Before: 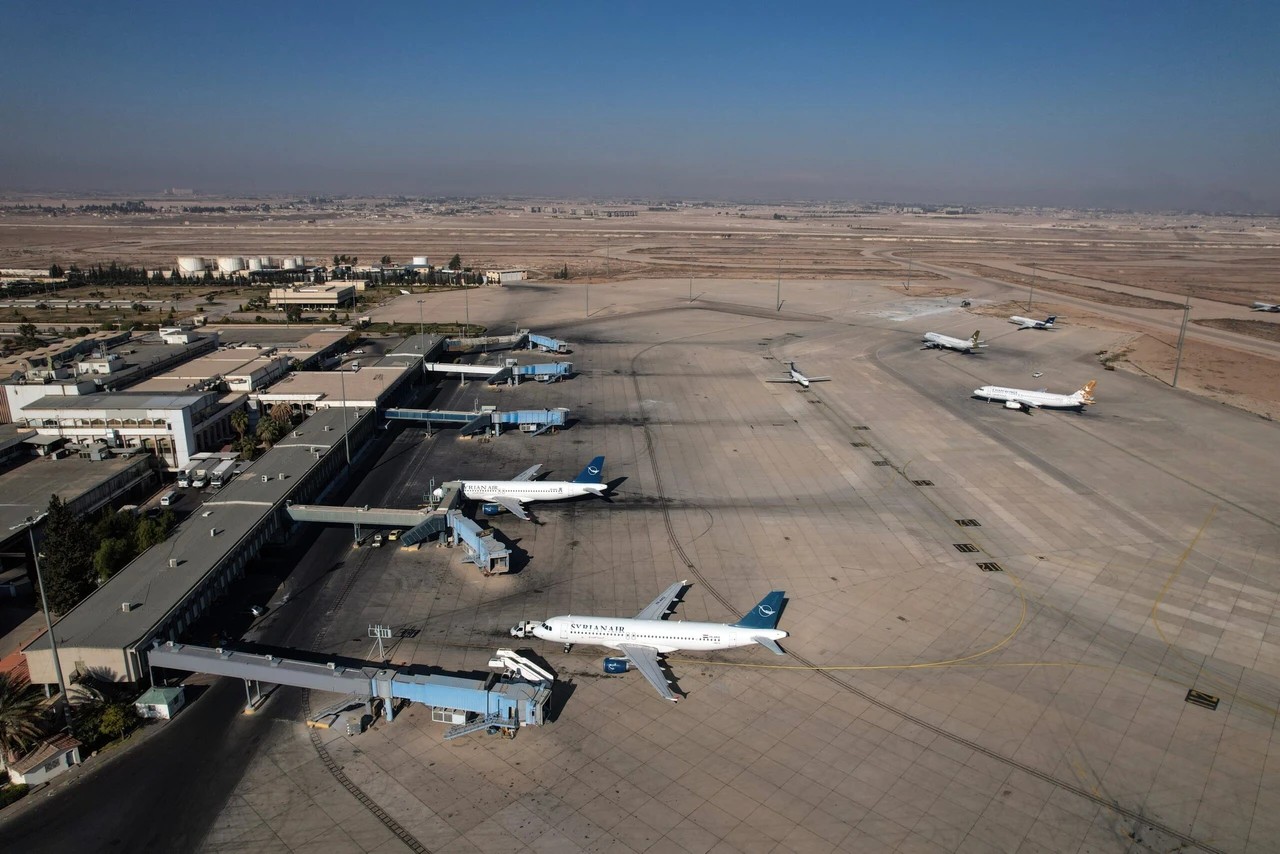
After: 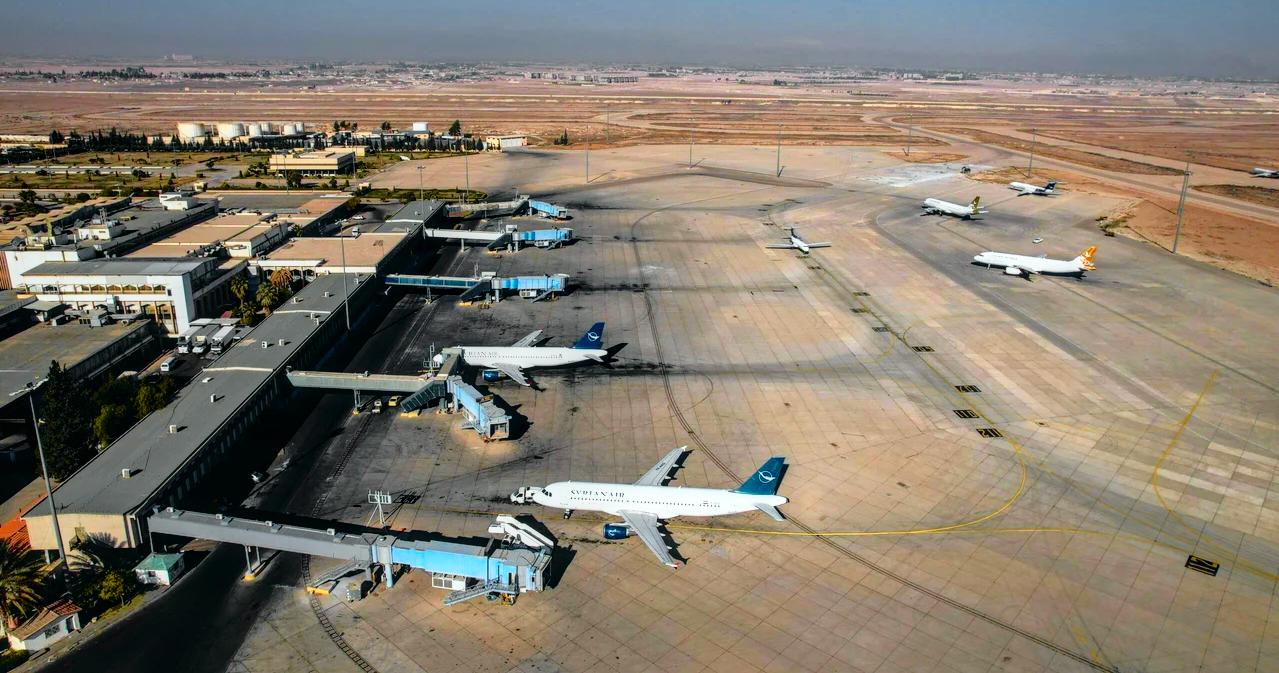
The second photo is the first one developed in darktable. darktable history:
crop and rotate: top 15.7%, bottom 5.431%
color balance rgb: linear chroma grading › shadows -29.666%, linear chroma grading › global chroma 35.245%, perceptual saturation grading › global saturation 34.605%, perceptual saturation grading › highlights -25.059%, perceptual saturation grading › shadows 49.702%
tone curve: curves: ch0 [(0, 0.015) (0.091, 0.055) (0.184, 0.159) (0.304, 0.382) (0.492, 0.579) (0.628, 0.755) (0.832, 0.932) (0.984, 0.963)]; ch1 [(0, 0) (0.34, 0.235) (0.46, 0.46) (0.515, 0.502) (0.553, 0.567) (0.764, 0.815) (1, 1)]; ch2 [(0, 0) (0.44, 0.458) (0.479, 0.492) (0.524, 0.507) (0.557, 0.567) (0.673, 0.699) (1, 1)], color space Lab, independent channels, preserve colors none
local contrast: on, module defaults
